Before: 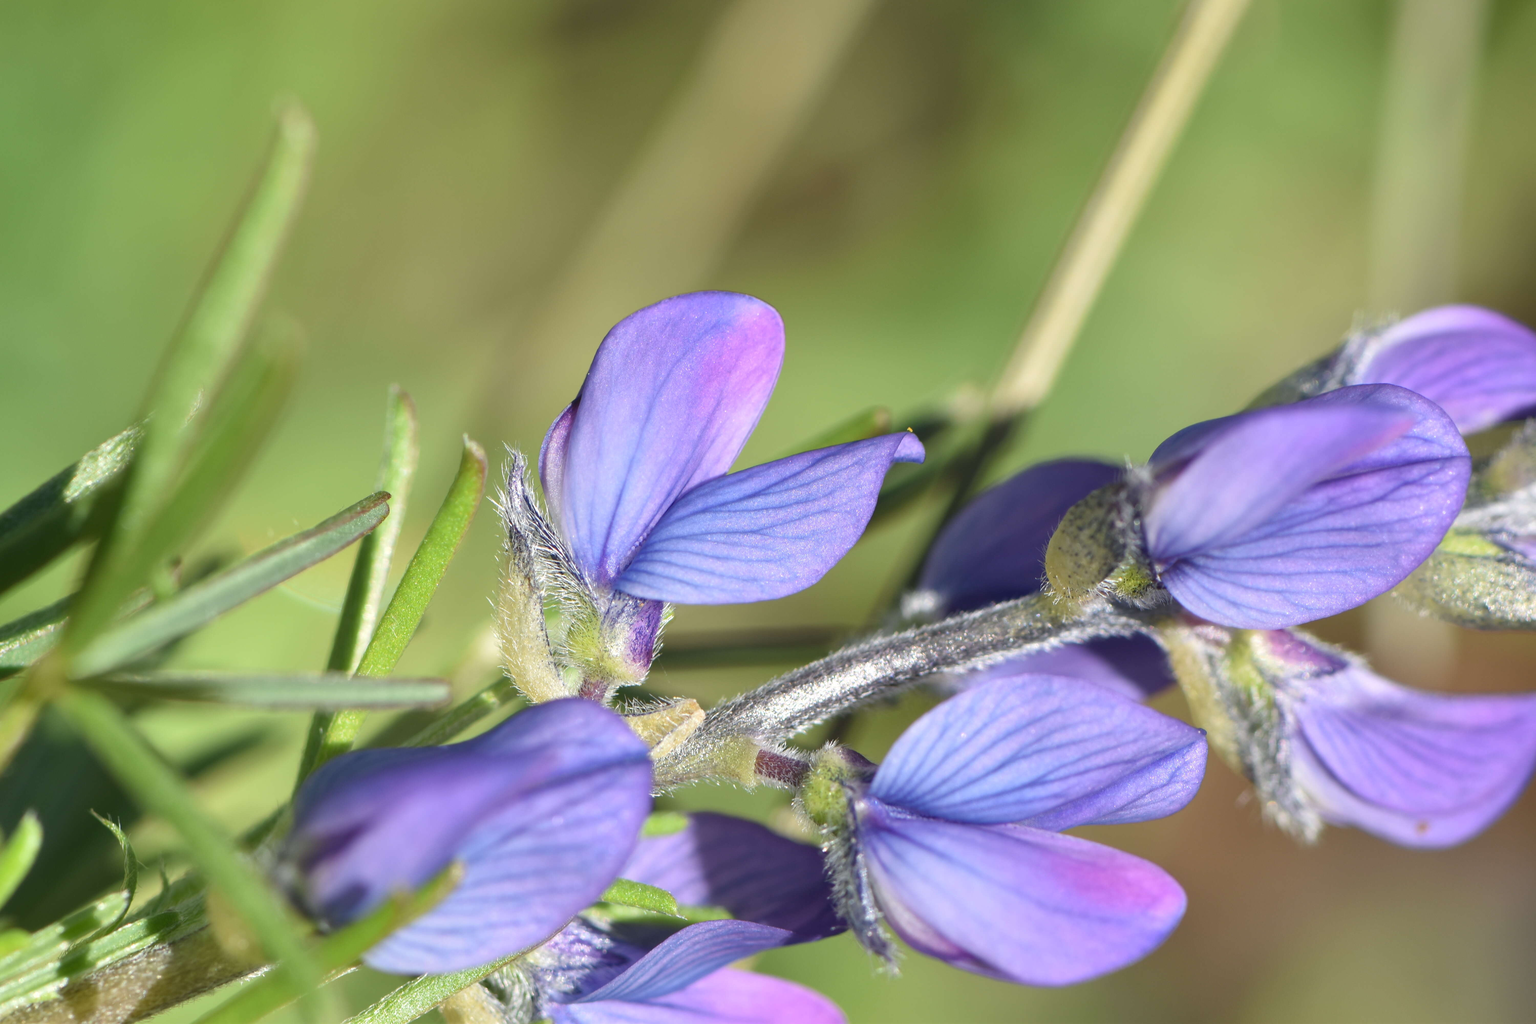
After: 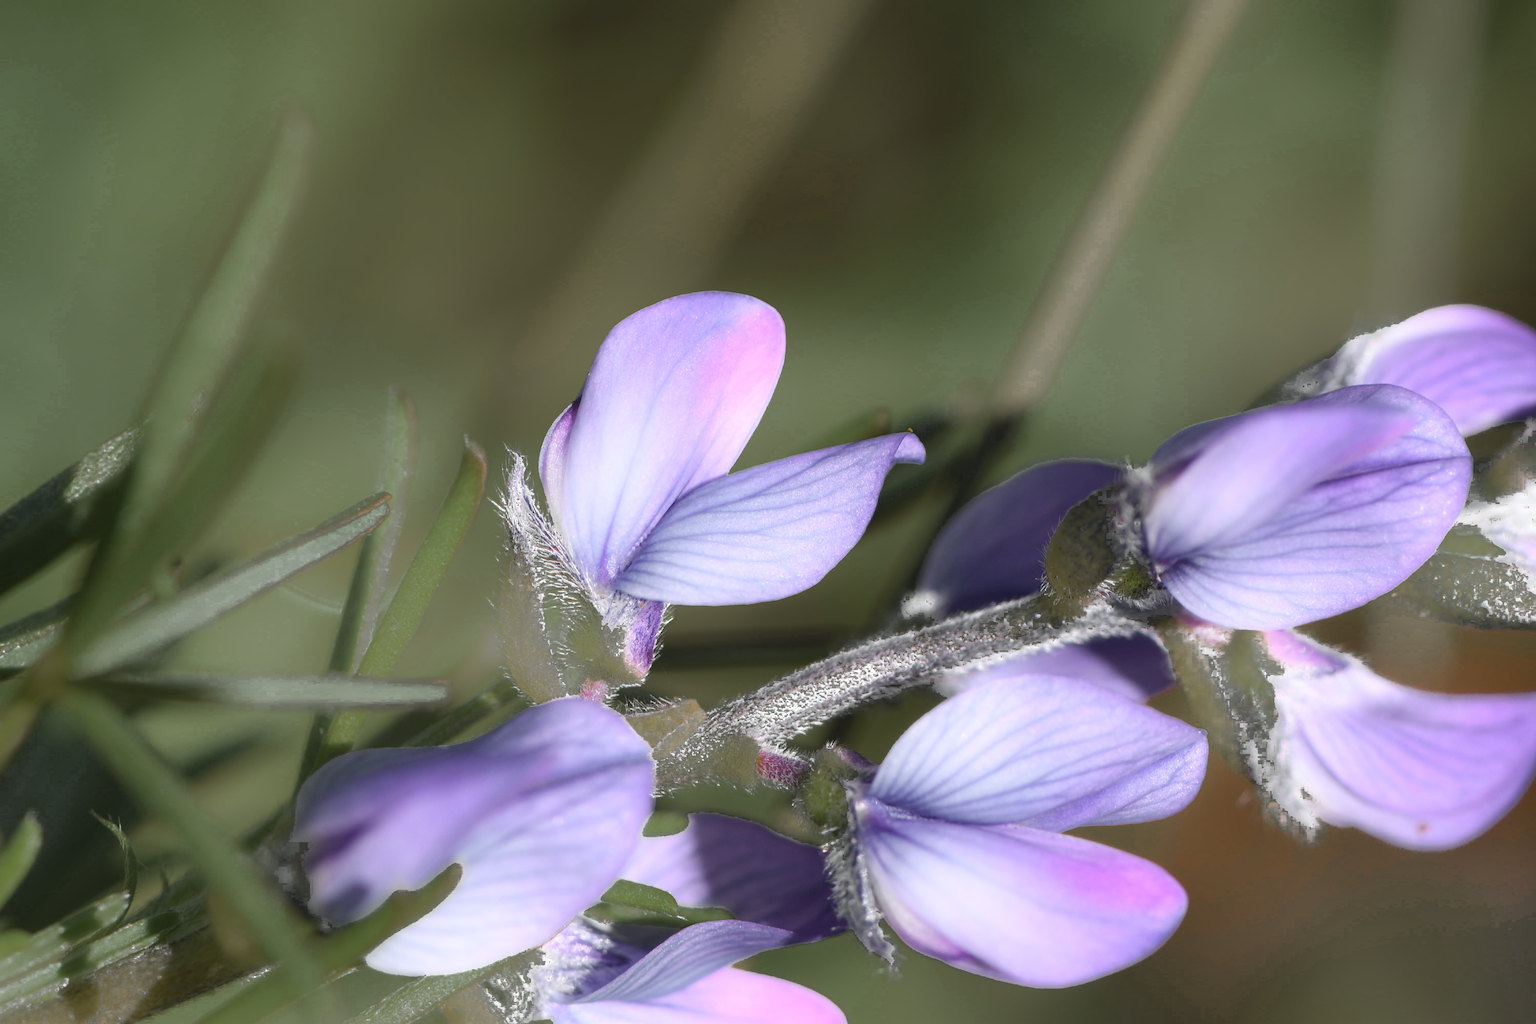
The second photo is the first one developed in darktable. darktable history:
shadows and highlights: shadows -20.89, highlights 99.82, soften with gaussian
color zones: curves: ch0 [(0, 0.48) (0.209, 0.398) (0.305, 0.332) (0.429, 0.493) (0.571, 0.5) (0.714, 0.5) (0.857, 0.5) (1, 0.48)]; ch1 [(0, 0.736) (0.143, 0.625) (0.225, 0.371) (0.429, 0.256) (0.571, 0.241) (0.714, 0.213) (0.857, 0.48) (1, 0.736)]; ch2 [(0, 0.448) (0.143, 0.498) (0.286, 0.5) (0.429, 0.5) (0.571, 0.5) (0.714, 0.5) (0.857, 0.5) (1, 0.448)], mix 24.28%, process mode strong
